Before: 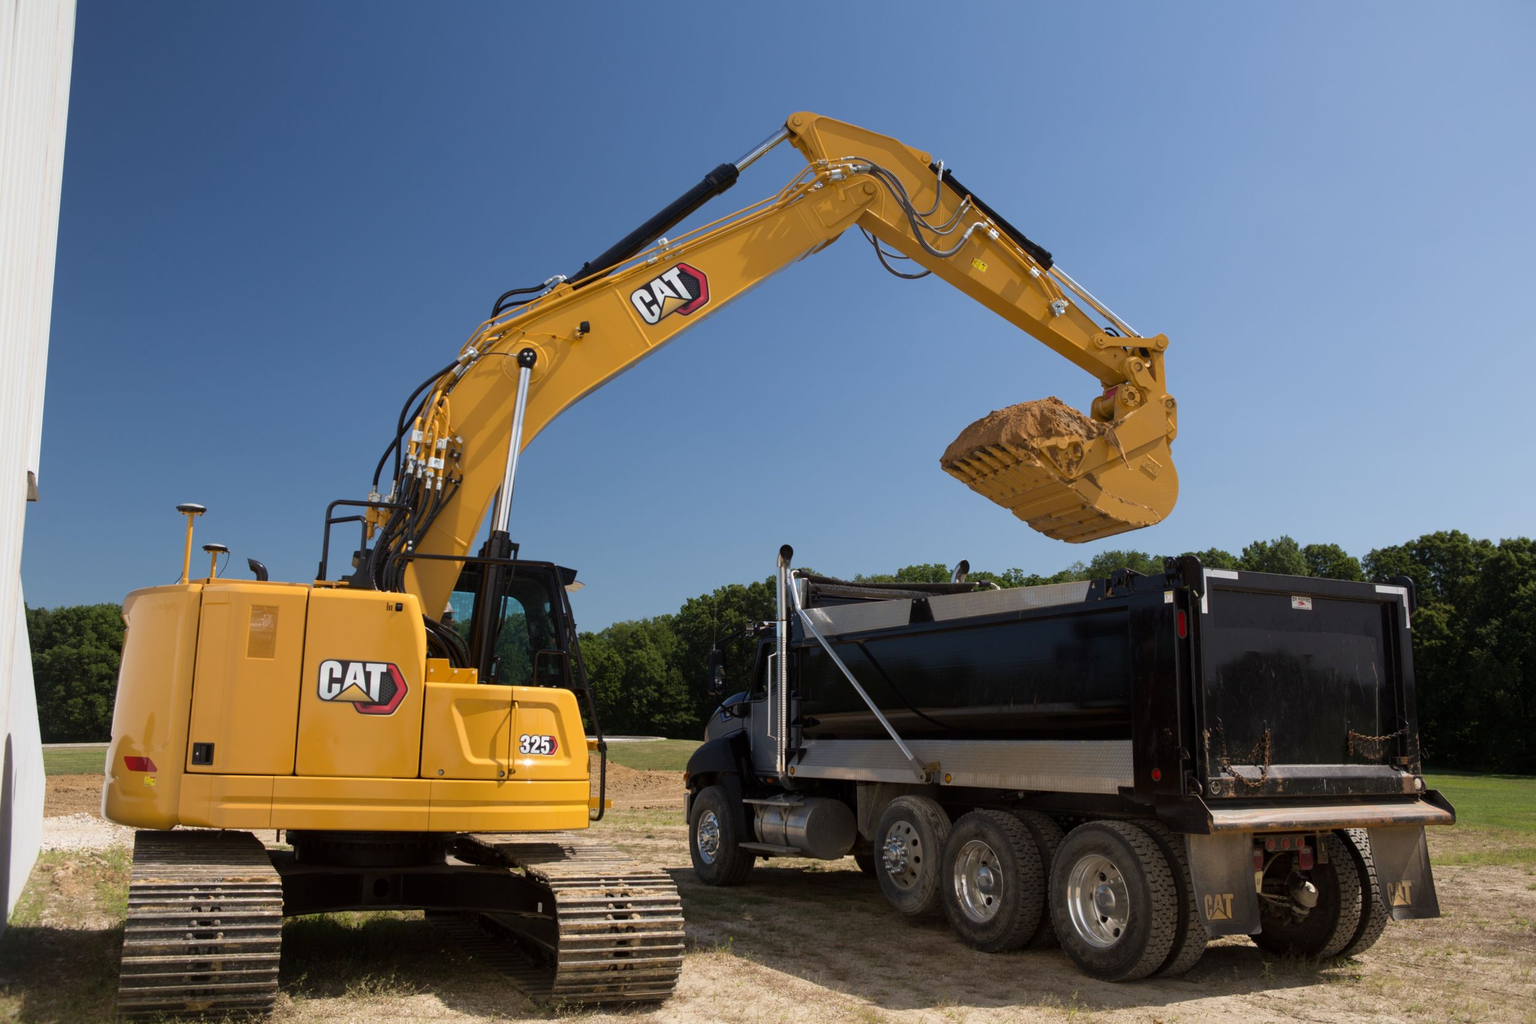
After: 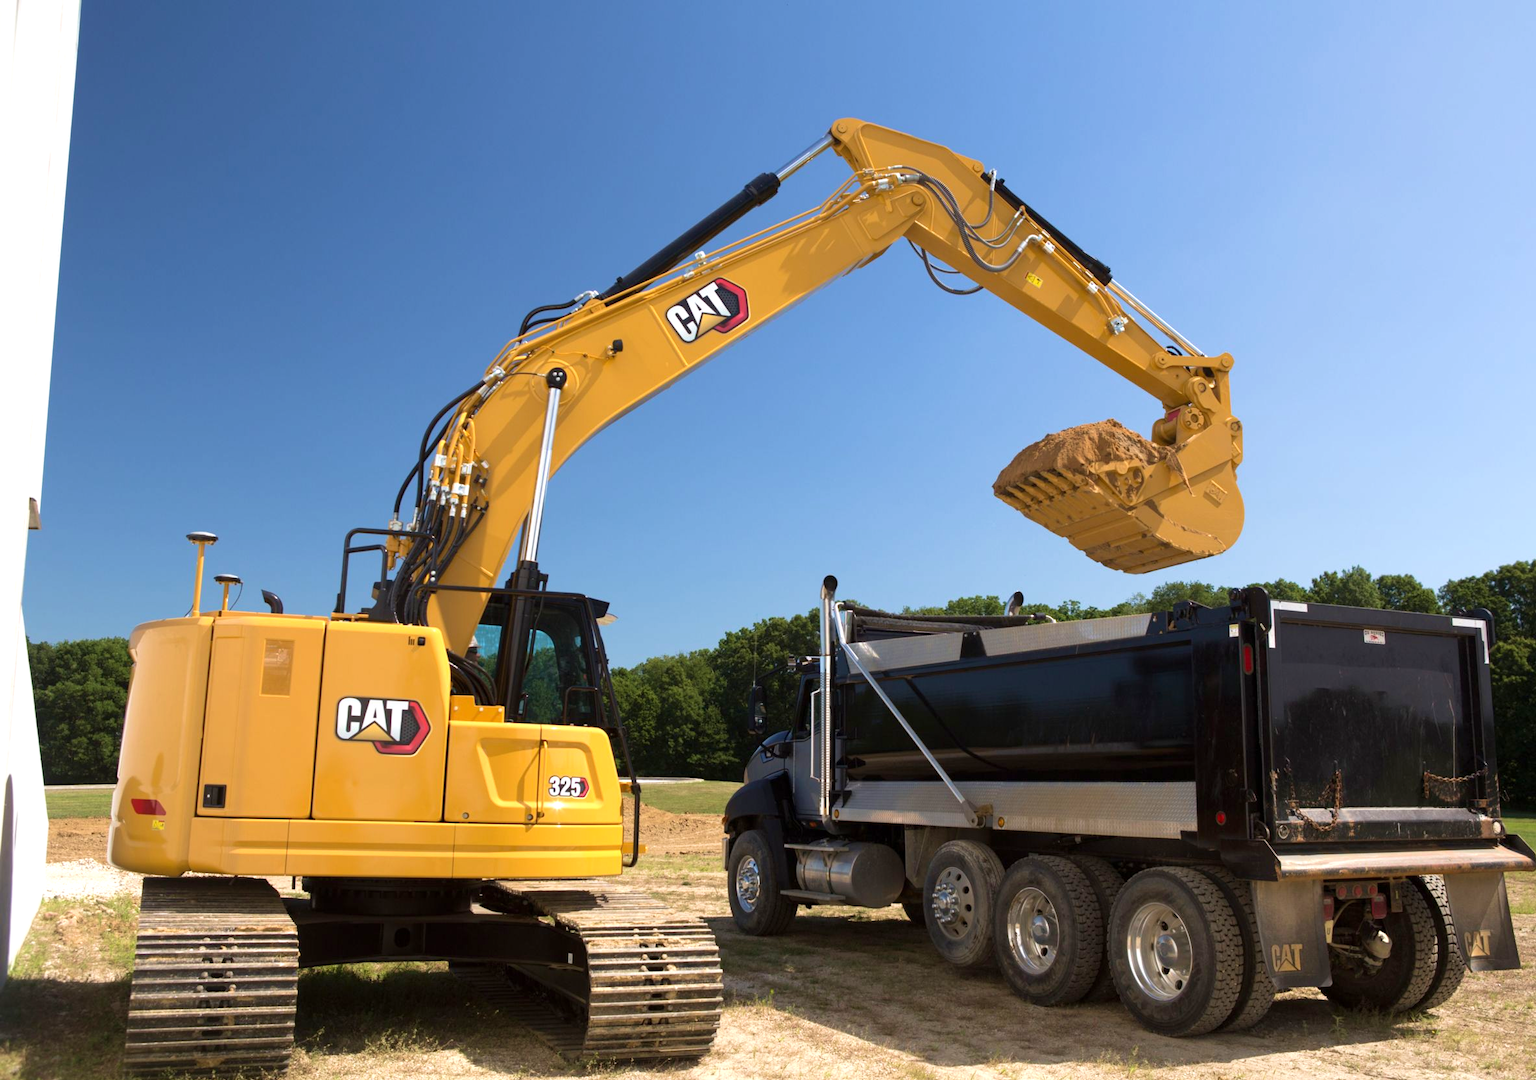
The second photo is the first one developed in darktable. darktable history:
velvia: on, module defaults
exposure: exposure 0.61 EV, compensate exposure bias true, compensate highlight preservation false
crop and rotate: left 0%, right 5.251%
